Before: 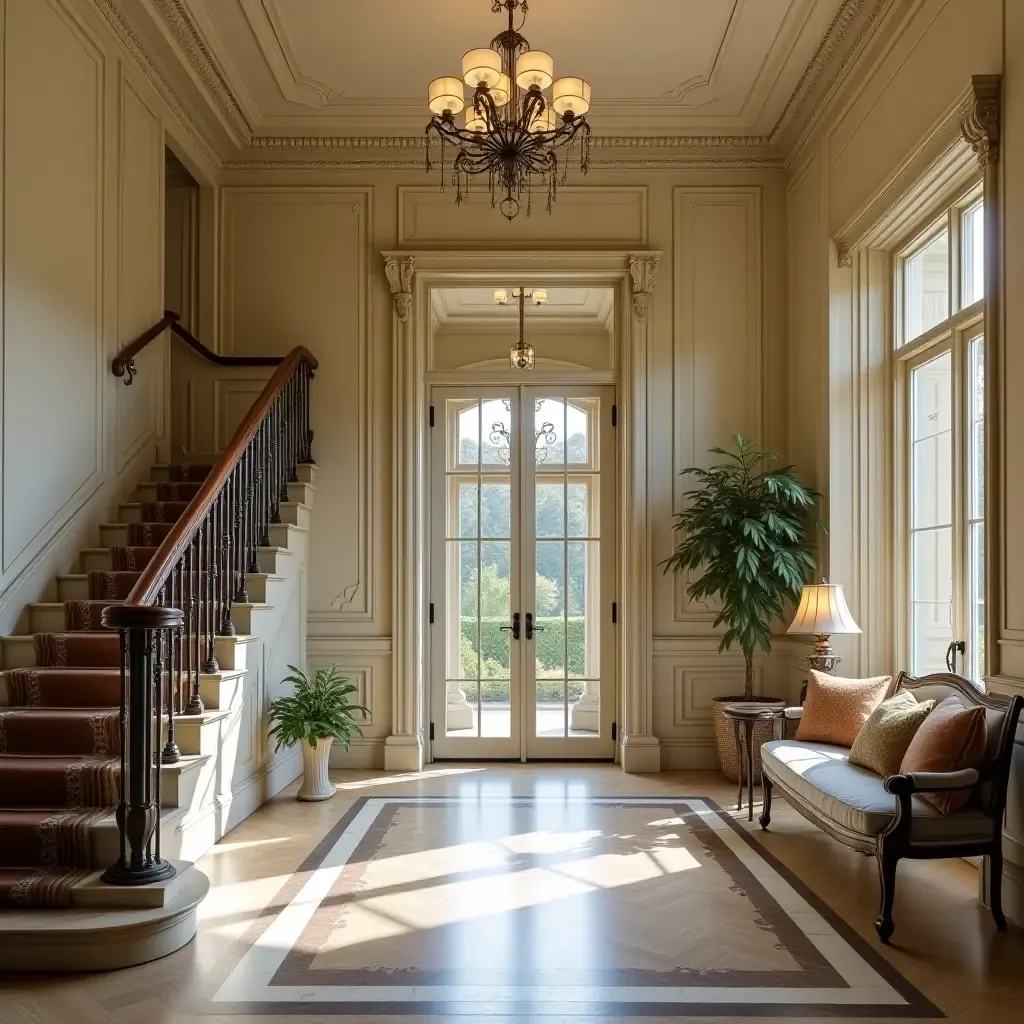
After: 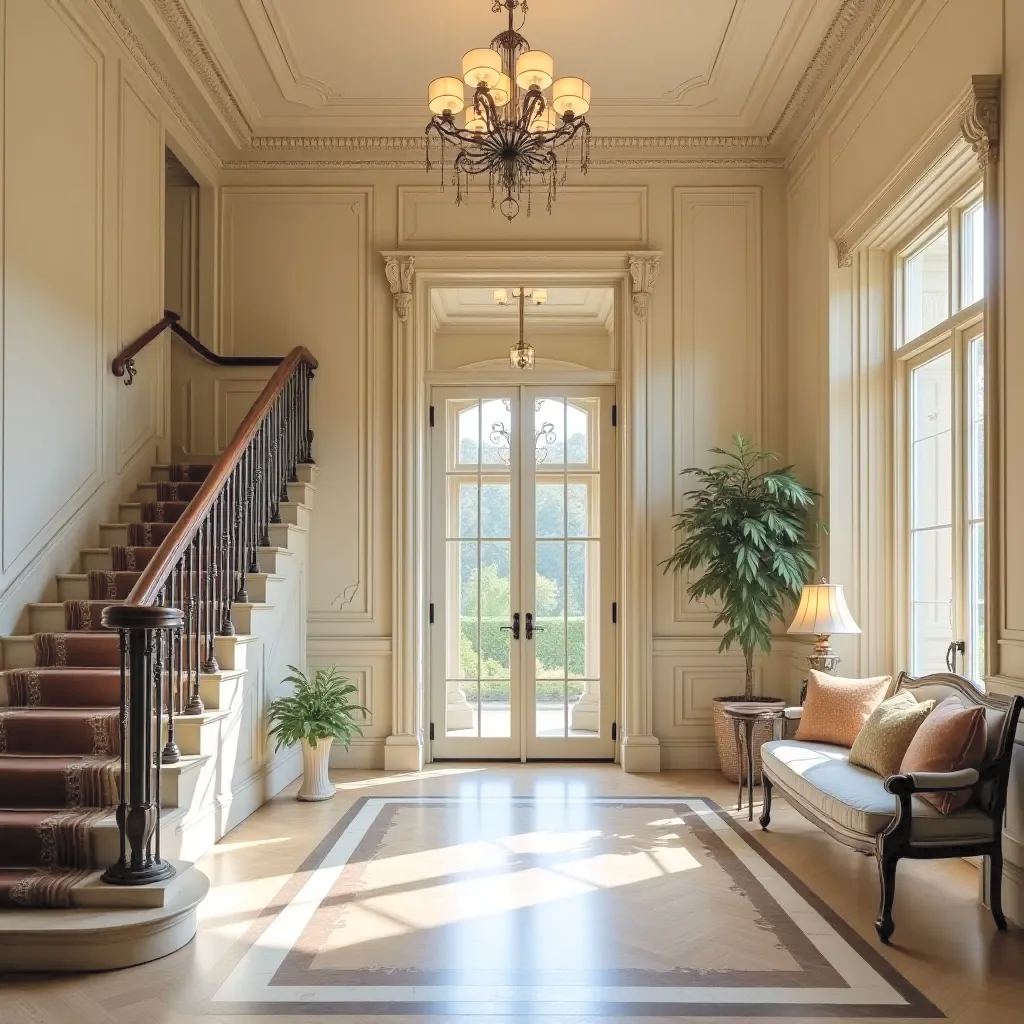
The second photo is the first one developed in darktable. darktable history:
contrast brightness saturation: brightness 0.28
shadows and highlights: shadows 30.86, highlights 0, soften with gaussian
